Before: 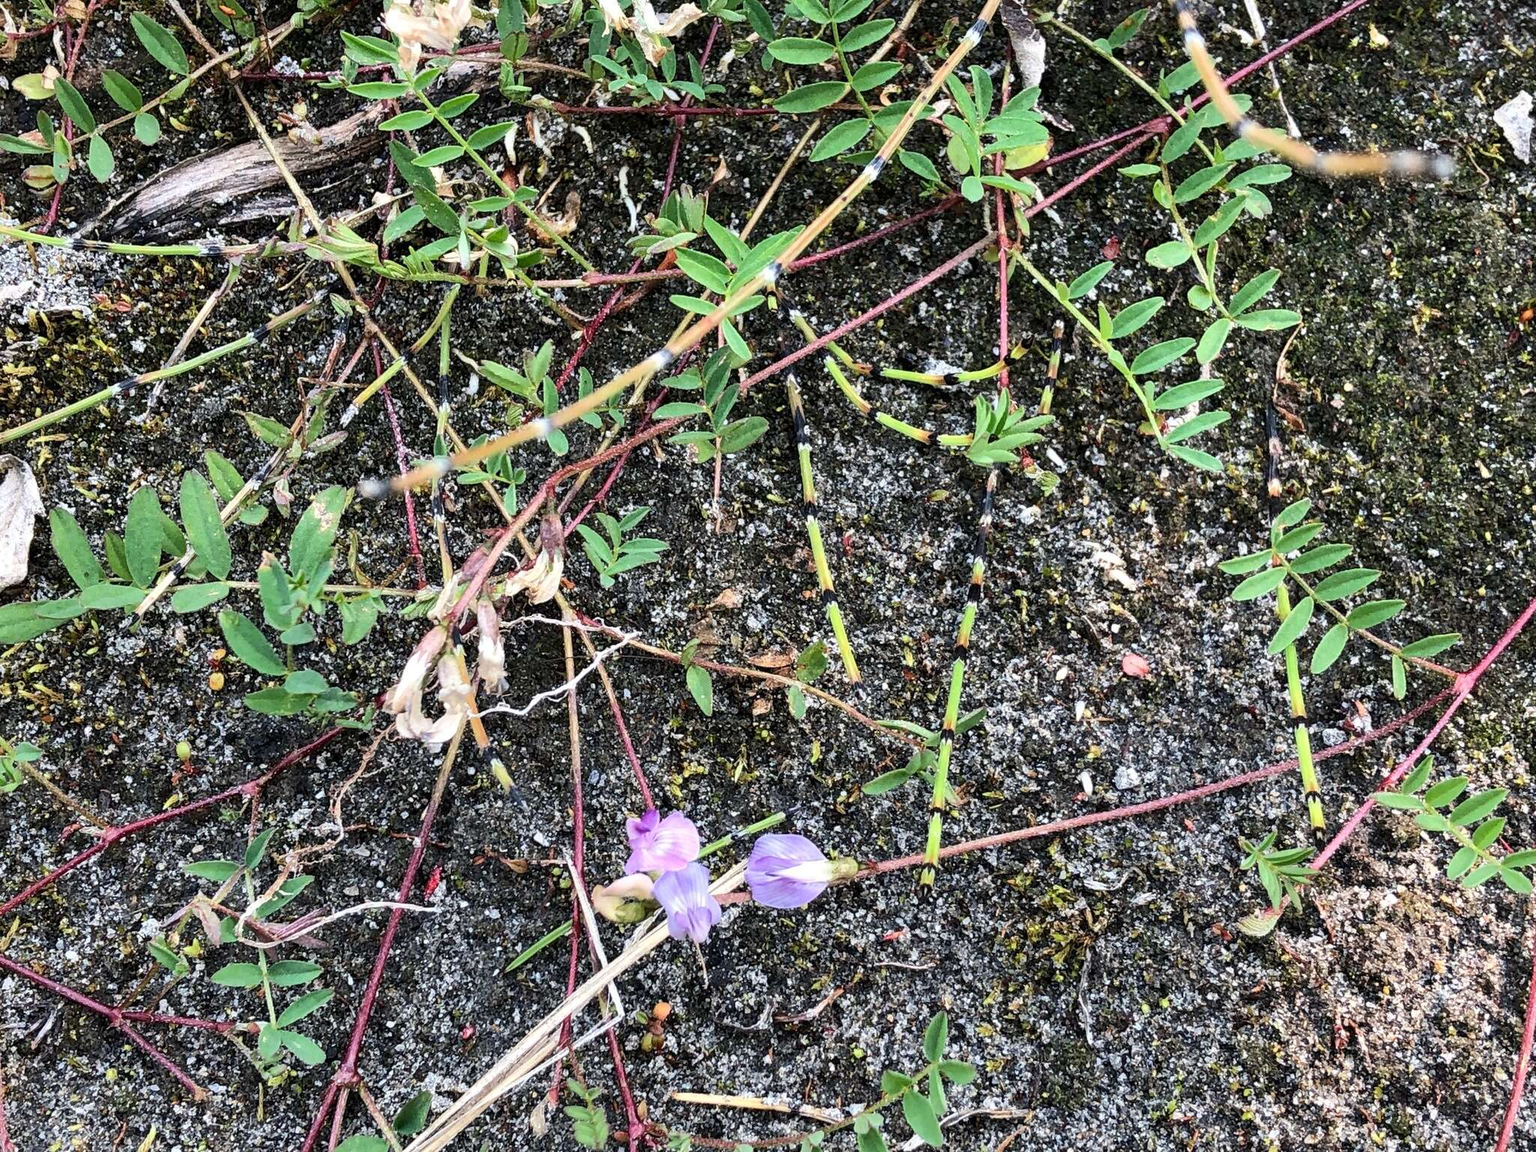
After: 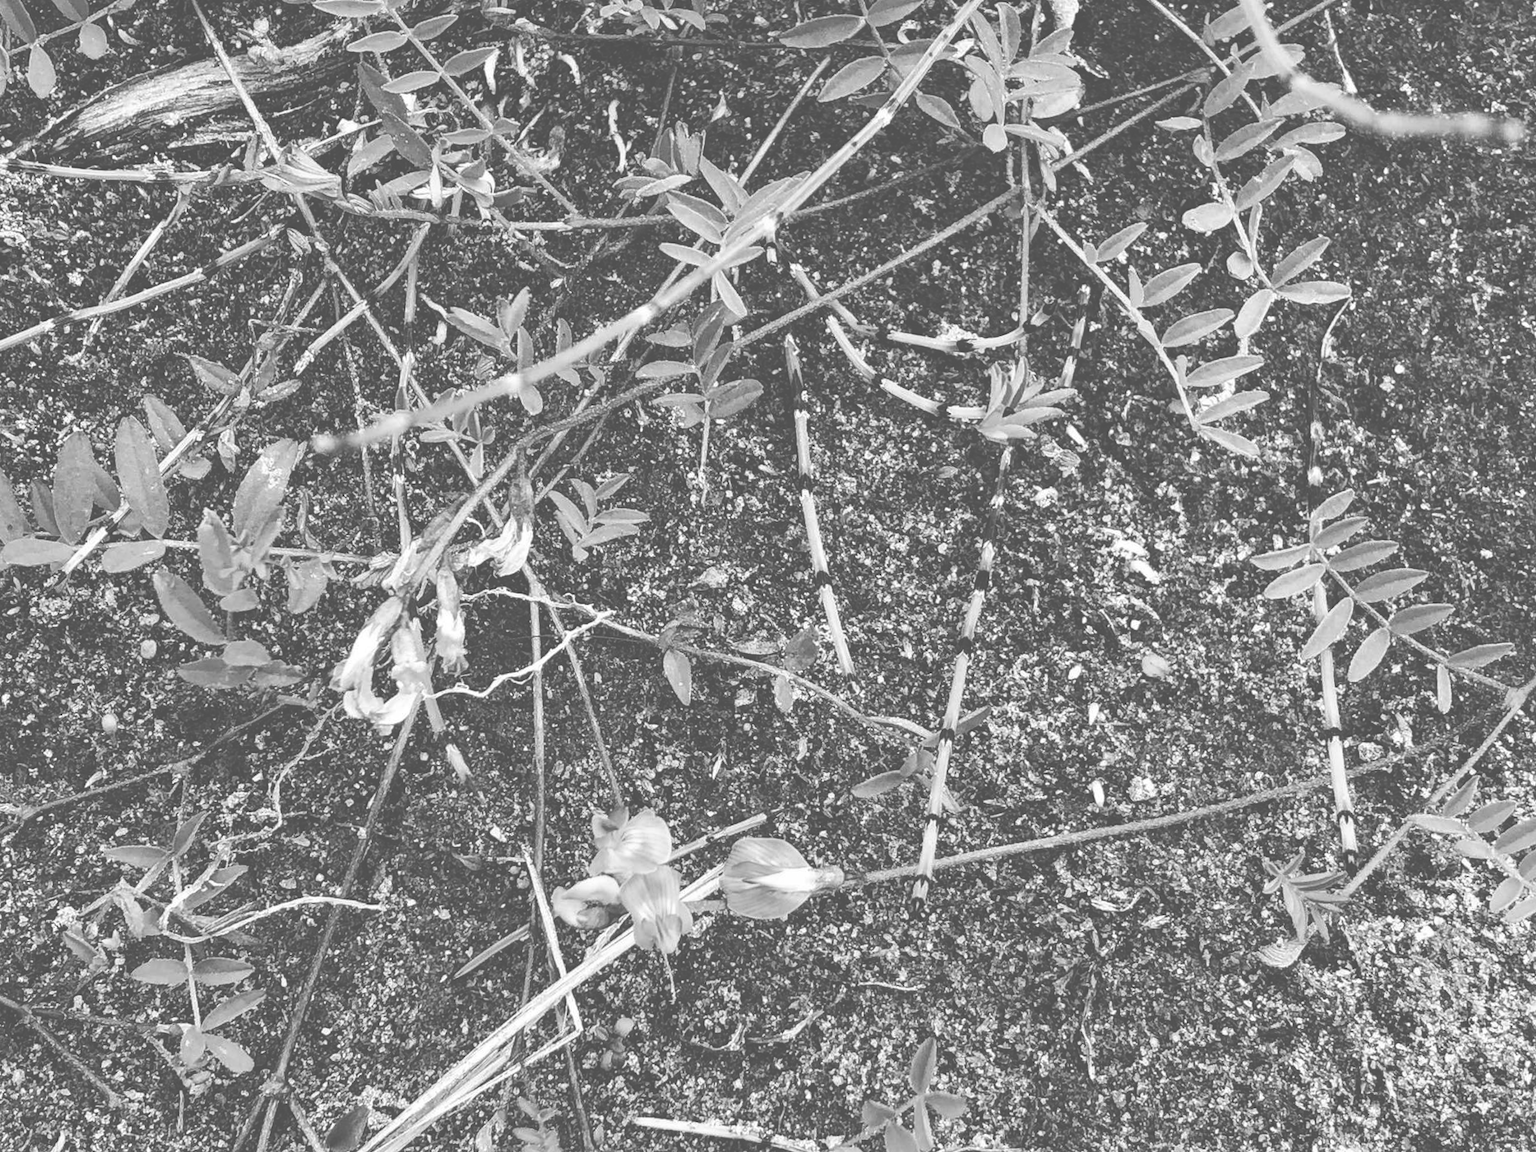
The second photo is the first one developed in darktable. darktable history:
monochrome: on, module defaults
exposure: black level correction -0.087, compensate highlight preservation false
crop and rotate: angle -1.96°, left 3.097%, top 4.154%, right 1.586%, bottom 0.529%
